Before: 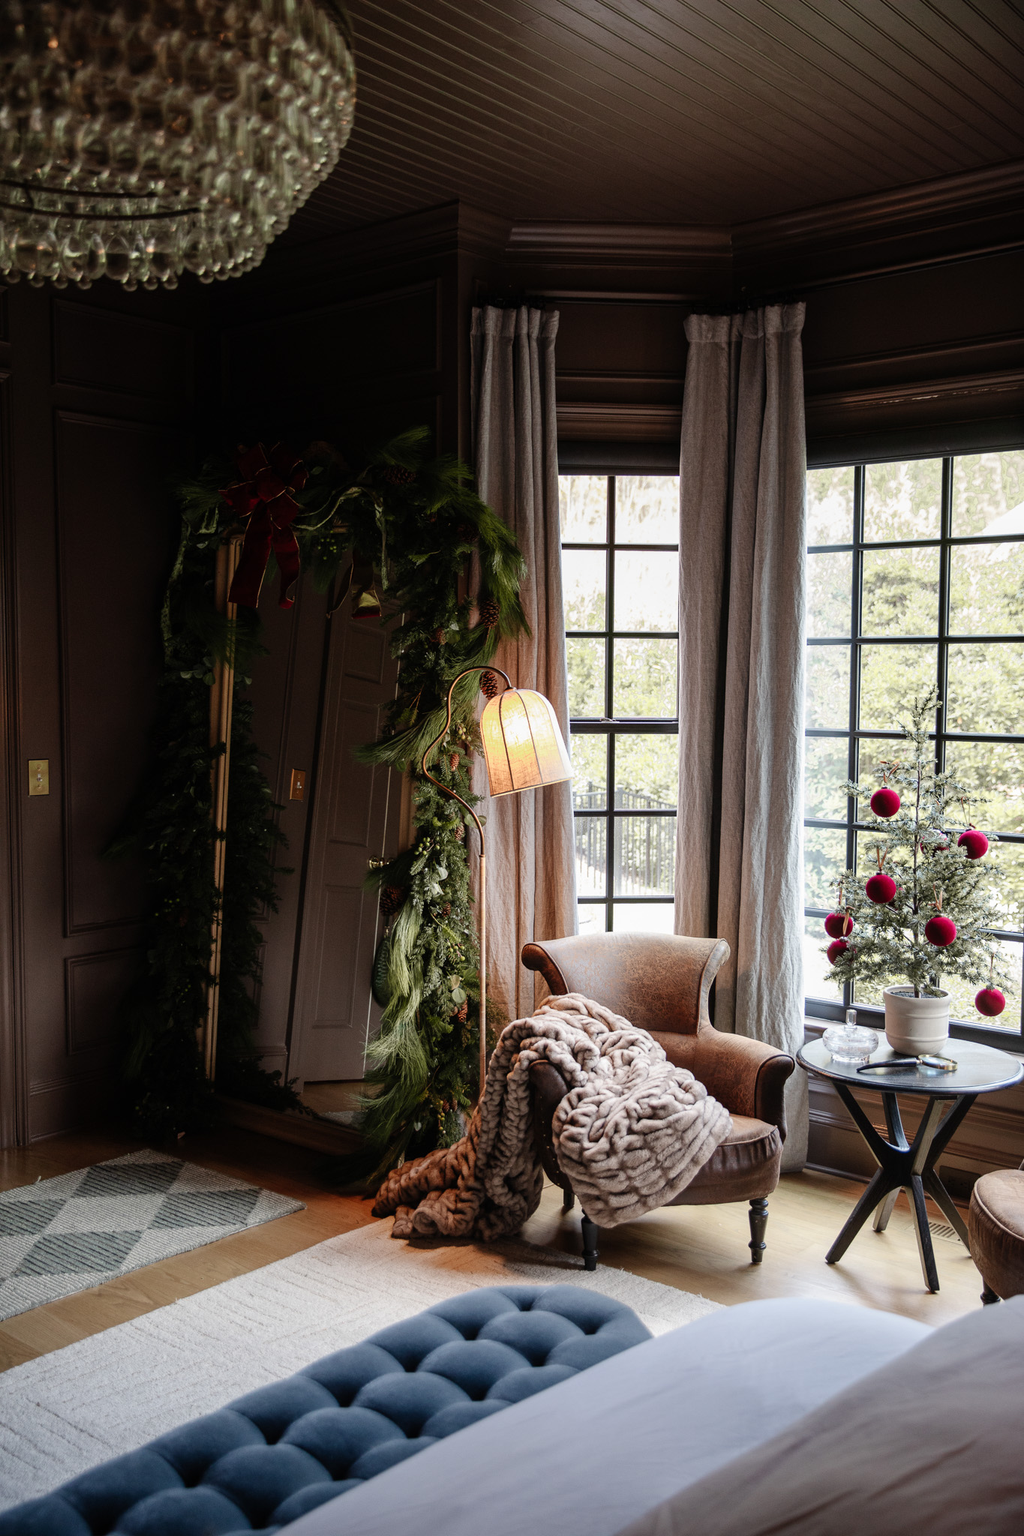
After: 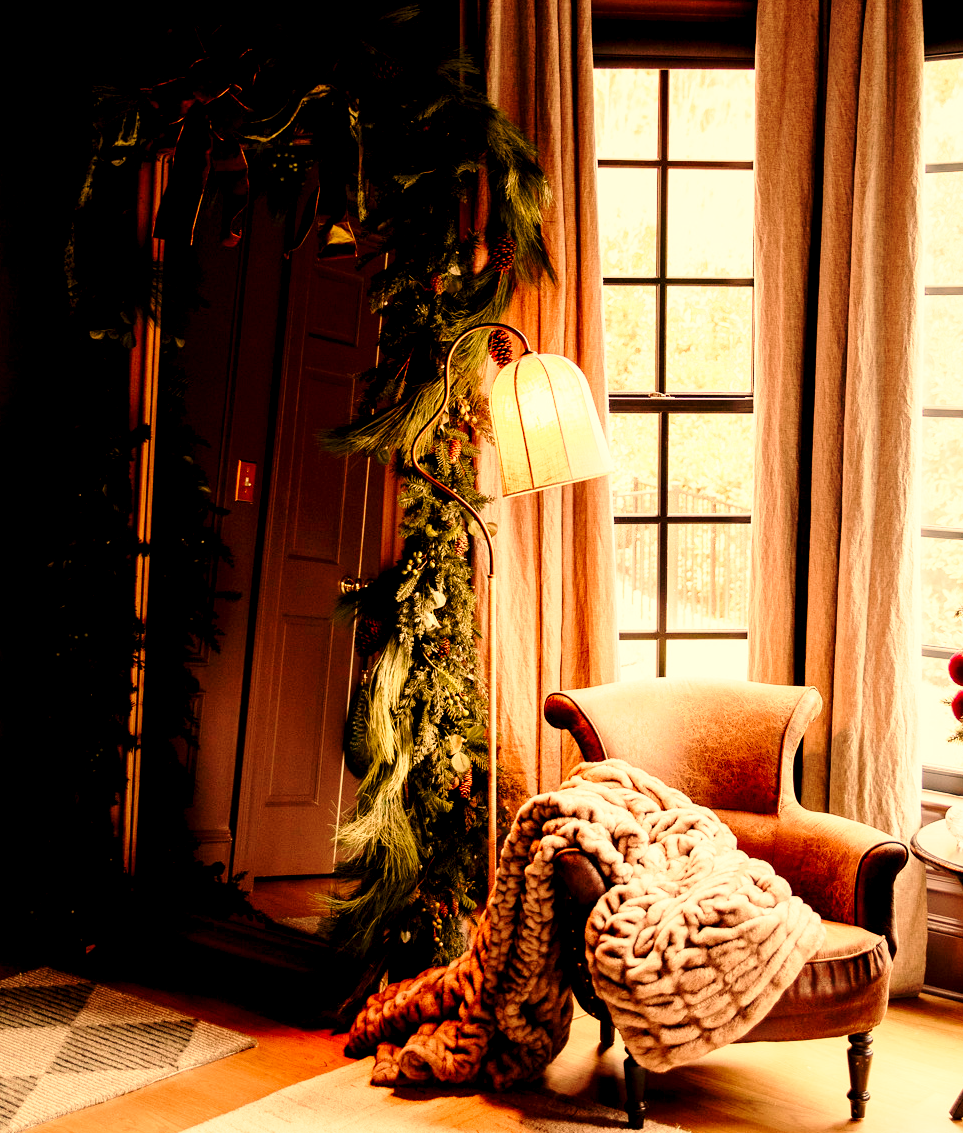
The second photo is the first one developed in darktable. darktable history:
white balance: red 1.467, blue 0.684
crop: left 11.123%, top 27.61%, right 18.3%, bottom 17.034%
exposure: black level correction 0.01, exposure 0.014 EV, compensate highlight preservation false
base curve: curves: ch0 [(0, 0) (0.028, 0.03) (0.121, 0.232) (0.46, 0.748) (0.859, 0.968) (1, 1)], preserve colors none
